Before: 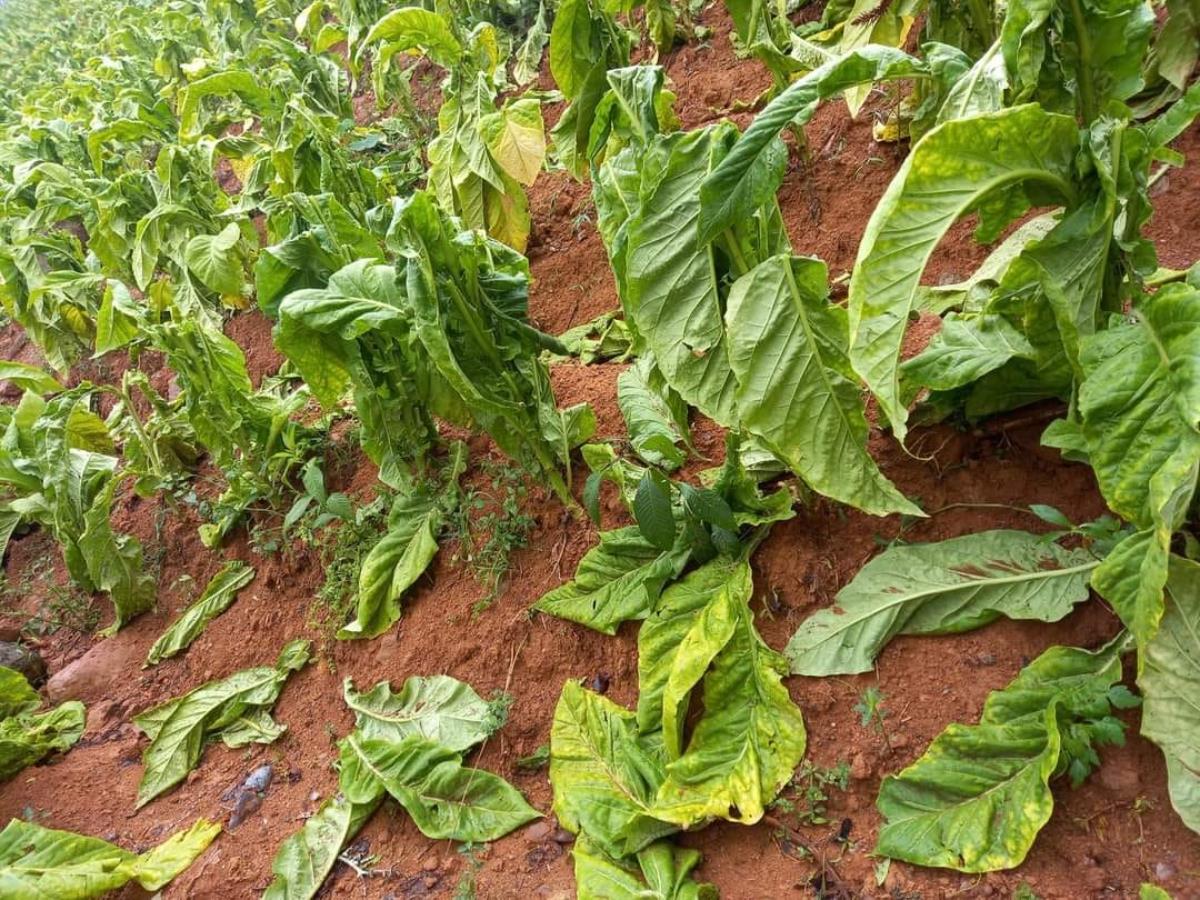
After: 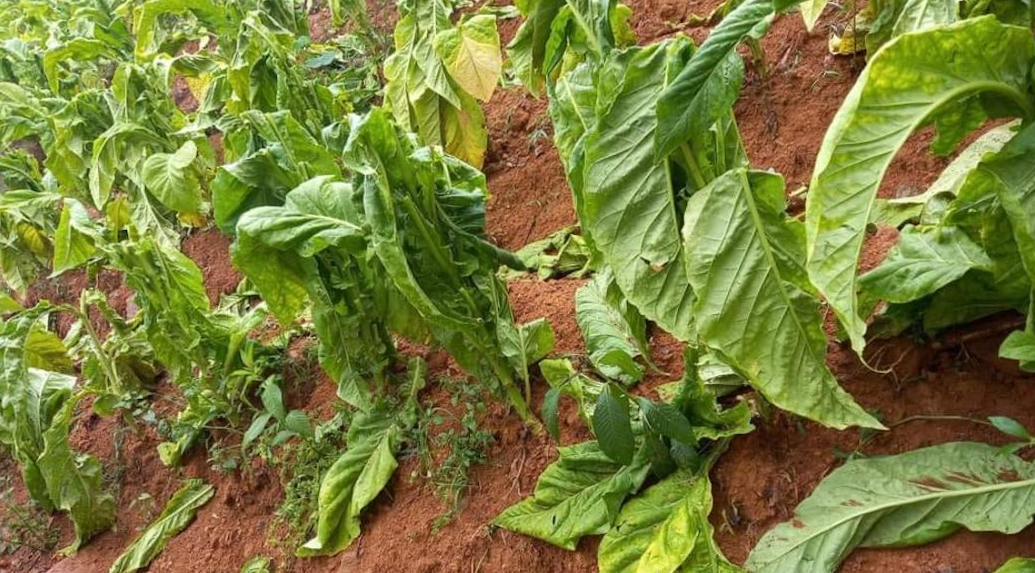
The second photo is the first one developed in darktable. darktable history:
crop: left 3.015%, top 8.969%, right 9.647%, bottom 26.457%
color balance rgb: on, module defaults
rotate and perspective: rotation -0.45°, automatic cropping original format, crop left 0.008, crop right 0.992, crop top 0.012, crop bottom 0.988
